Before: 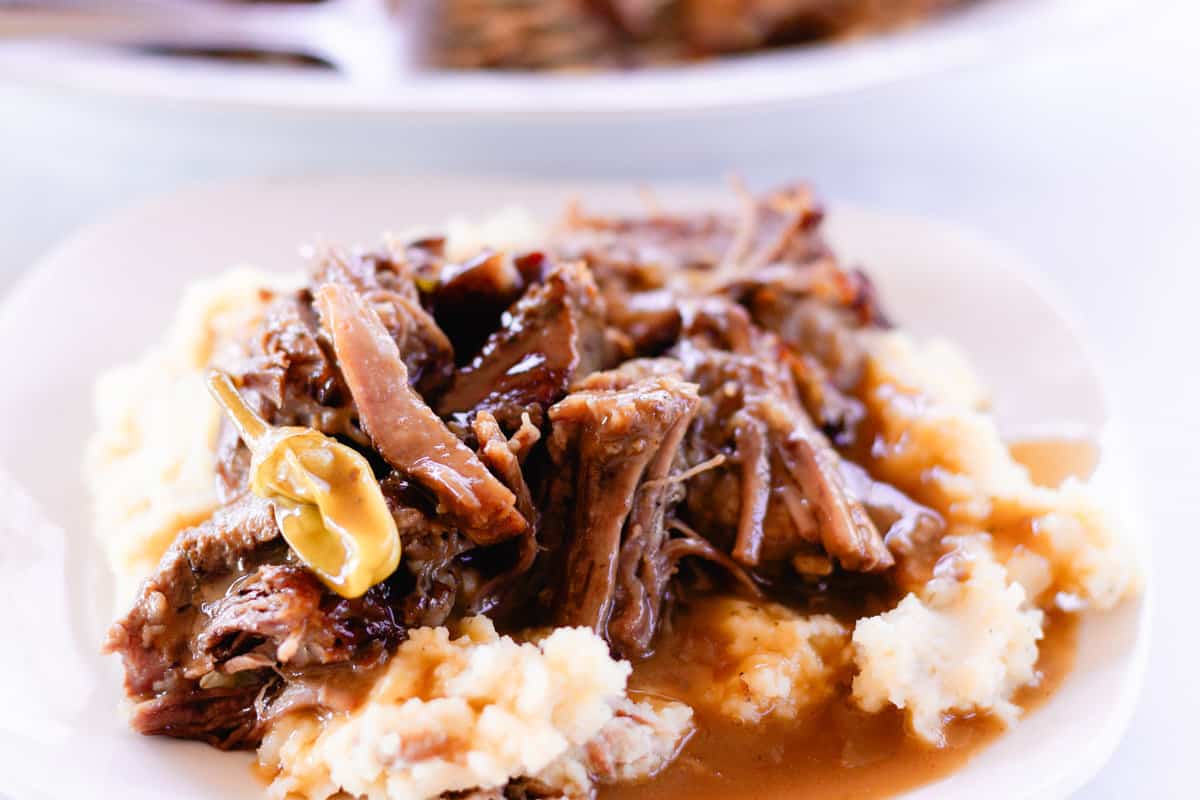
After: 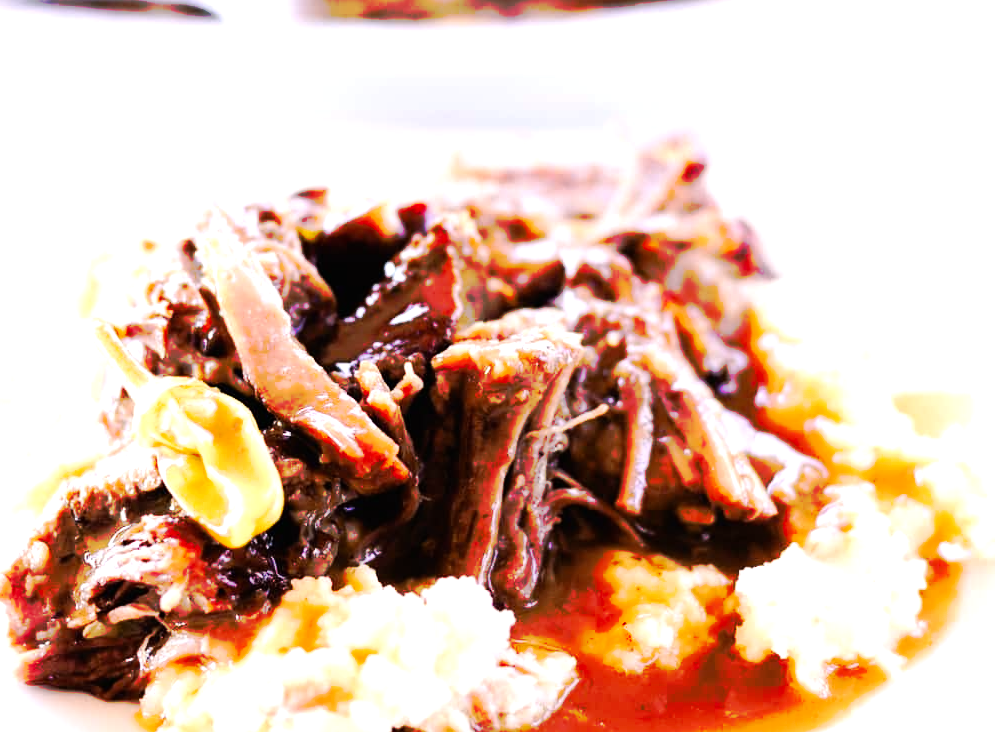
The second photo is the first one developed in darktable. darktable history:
crop: left 9.815%, top 6.251%, right 7.216%, bottom 2.215%
tone equalizer: -8 EV -0.741 EV, -7 EV -0.708 EV, -6 EV -0.598 EV, -5 EV -0.363 EV, -3 EV 0.402 EV, -2 EV 0.6 EV, -1 EV 0.675 EV, +0 EV 0.777 EV
tone curve: curves: ch0 [(0, 0) (0.003, 0.003) (0.011, 0.01) (0.025, 0.023) (0.044, 0.042) (0.069, 0.065) (0.1, 0.094) (0.136, 0.127) (0.177, 0.166) (0.224, 0.211) (0.277, 0.26) (0.335, 0.315) (0.399, 0.375) (0.468, 0.44) (0.543, 0.658) (0.623, 0.718) (0.709, 0.782) (0.801, 0.851) (0.898, 0.923) (1, 1)], preserve colors none
